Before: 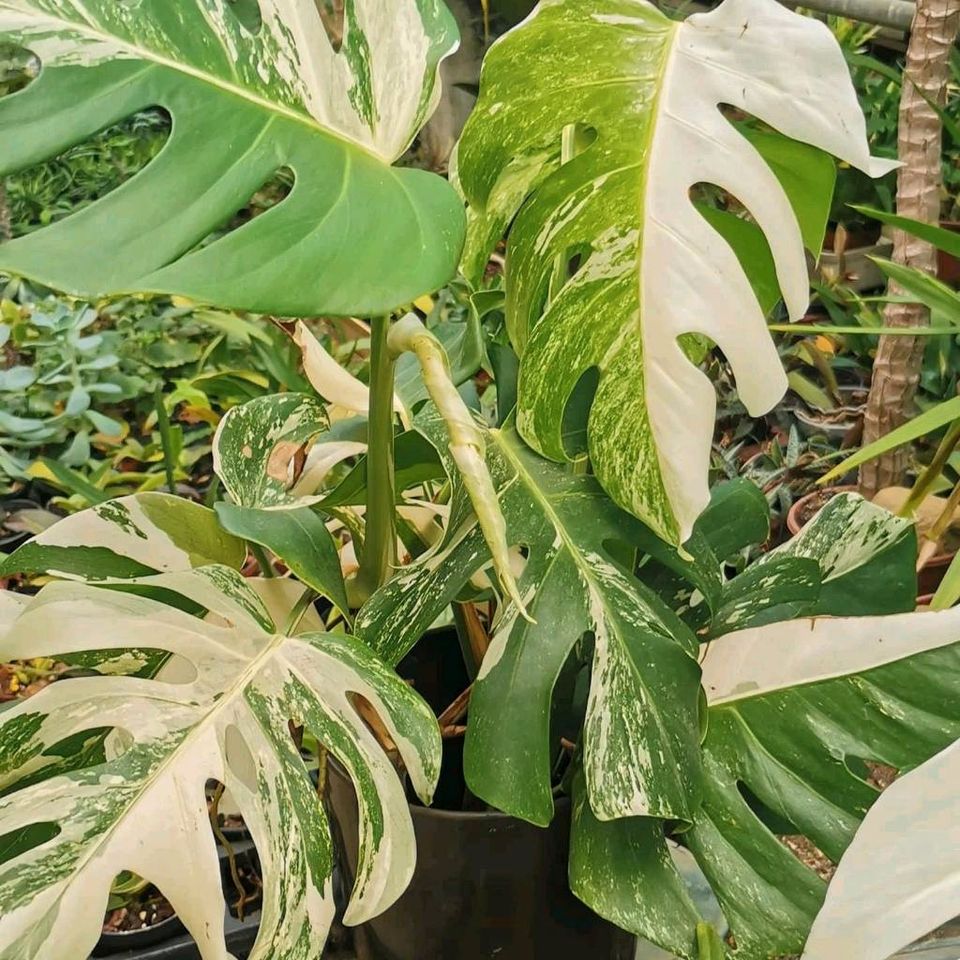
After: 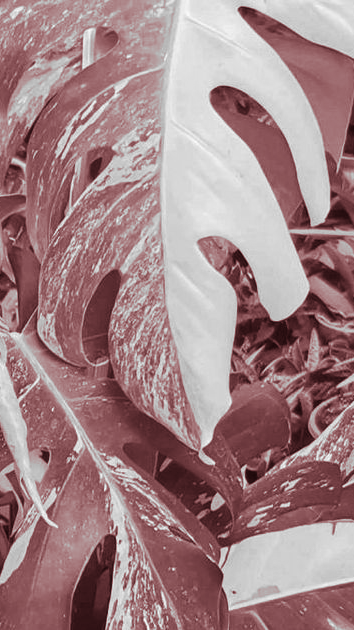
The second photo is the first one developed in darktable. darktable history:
crop and rotate: left 49.936%, top 10.094%, right 13.136%, bottom 24.256%
split-toning: highlights › saturation 0, balance -61.83
exposure: black level correction -0.005, exposure 0.054 EV, compensate highlight preservation false
monochrome: on, module defaults
